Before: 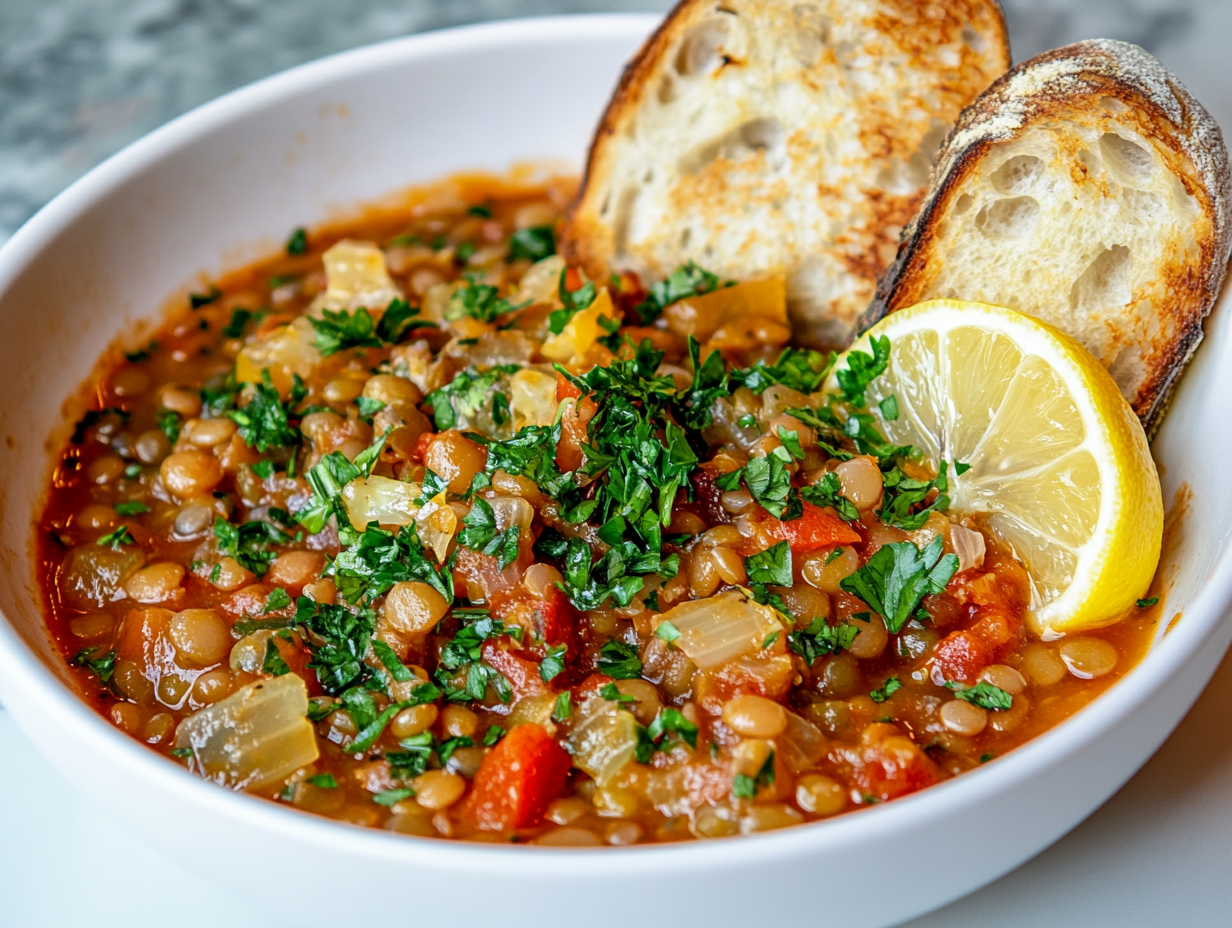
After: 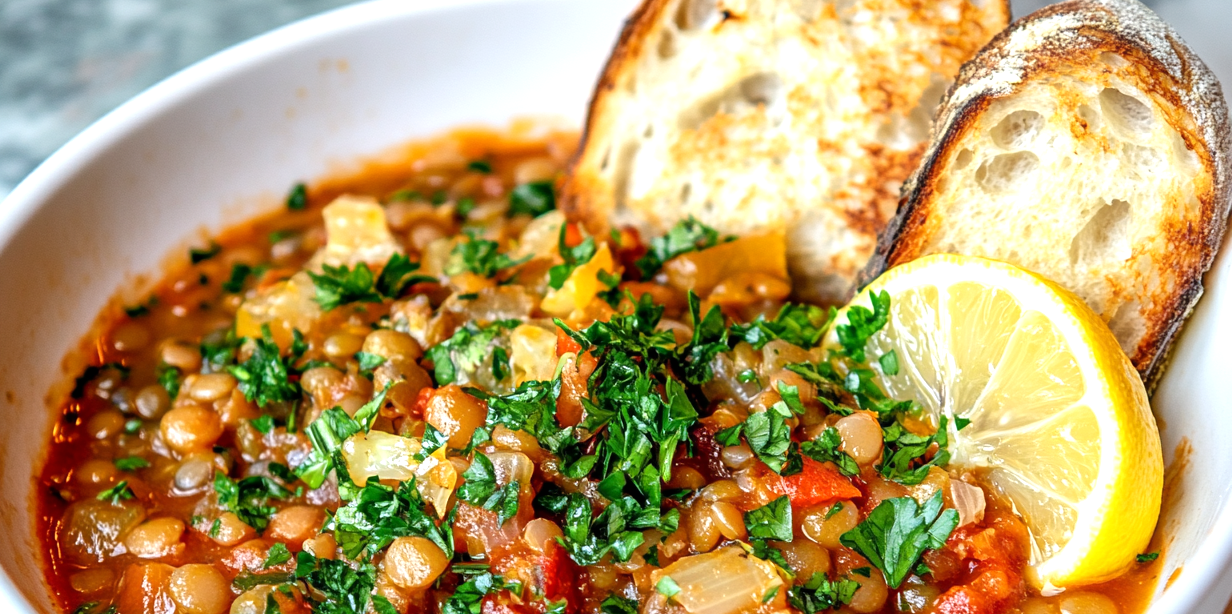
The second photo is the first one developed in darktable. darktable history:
exposure: black level correction 0, exposure 0.5 EV, compensate exposure bias true, compensate highlight preservation false
crop and rotate: top 4.931%, bottom 28.839%
